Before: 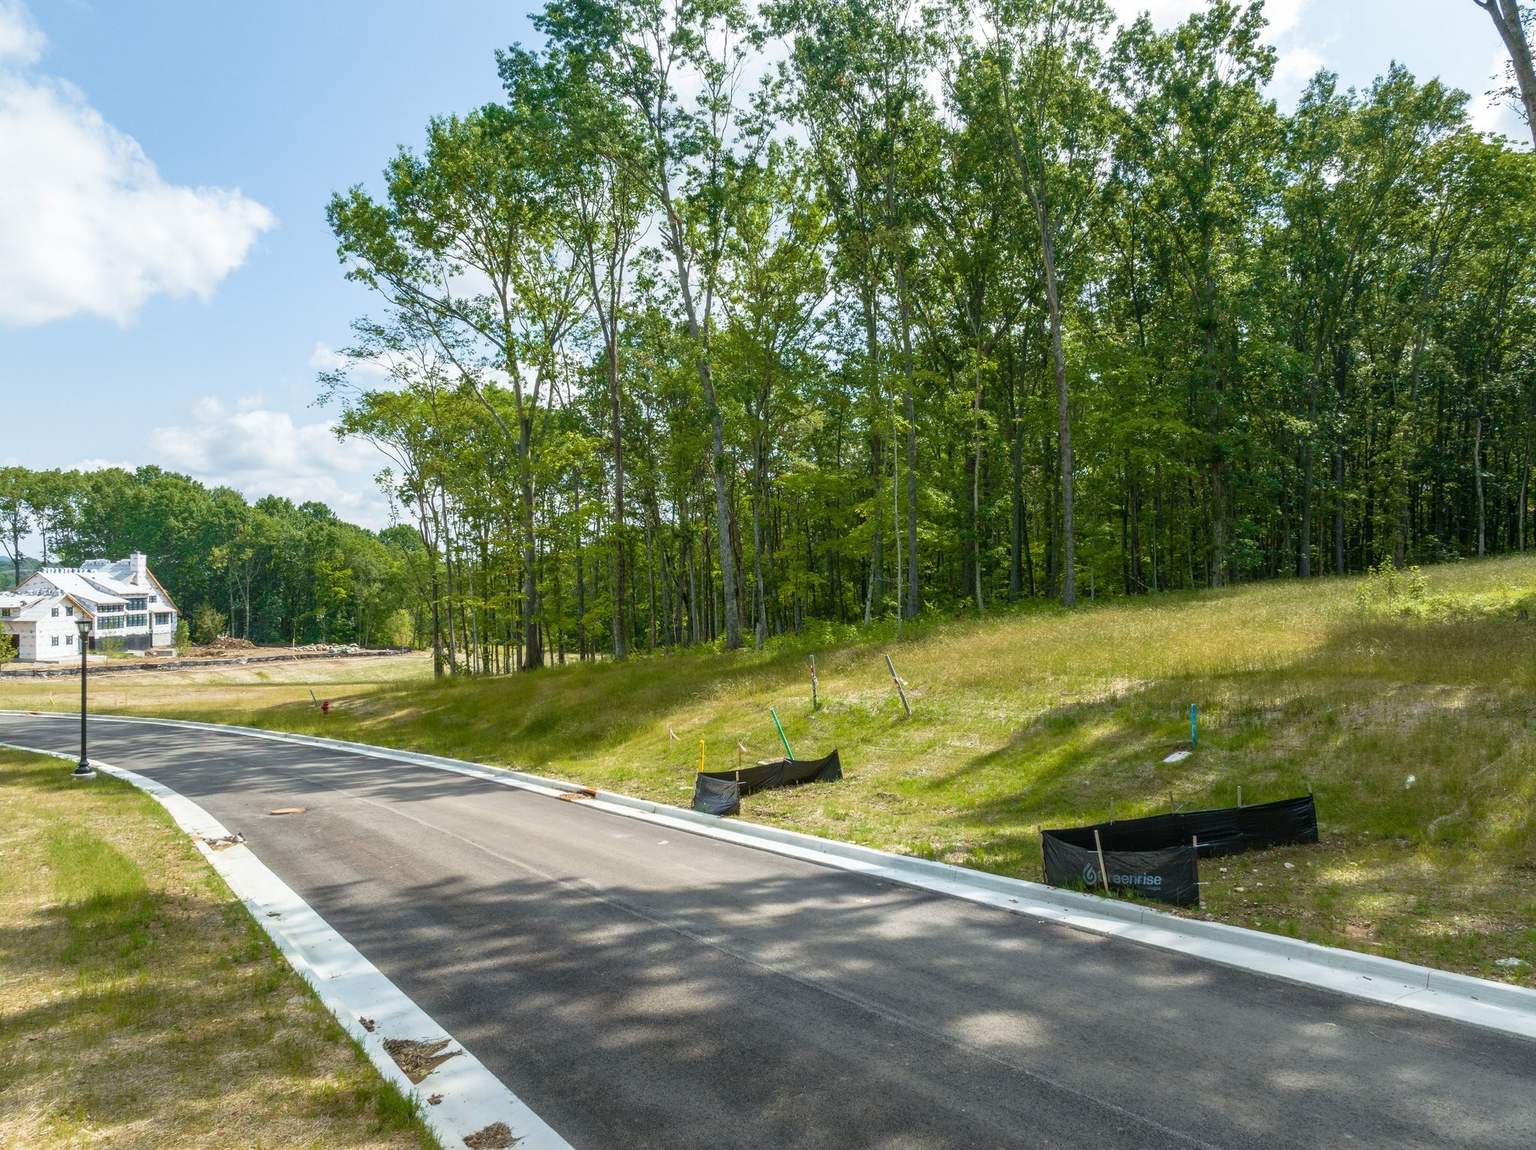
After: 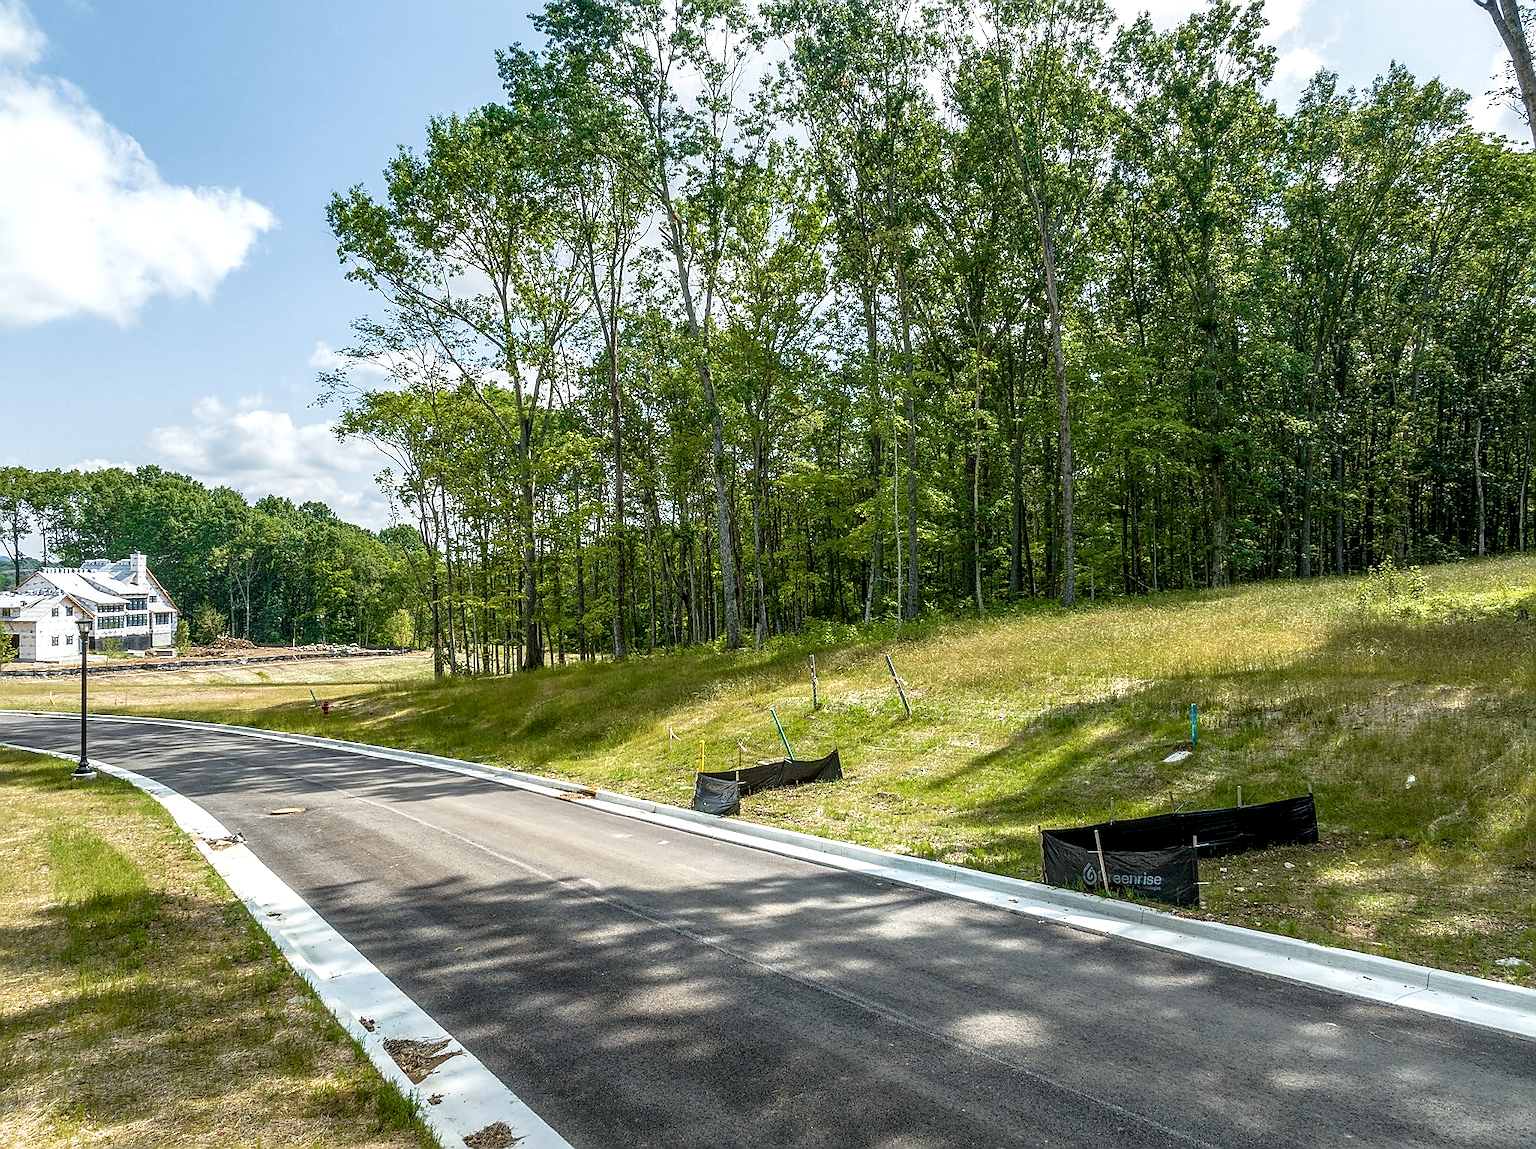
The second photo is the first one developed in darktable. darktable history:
sharpen: radius 1.364, amount 1.255, threshold 0.686
local contrast: detail 150%
